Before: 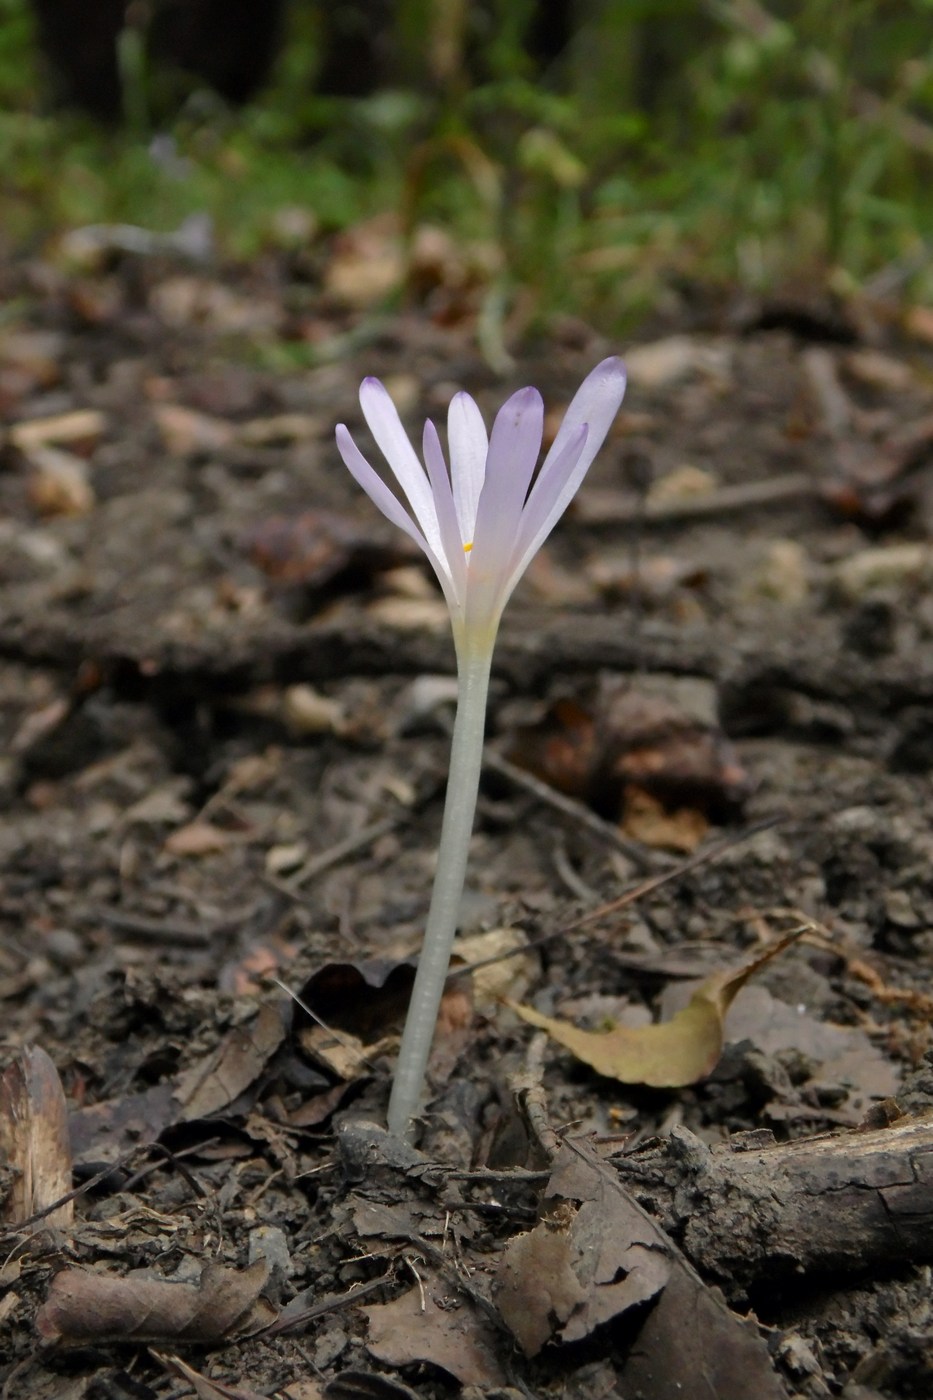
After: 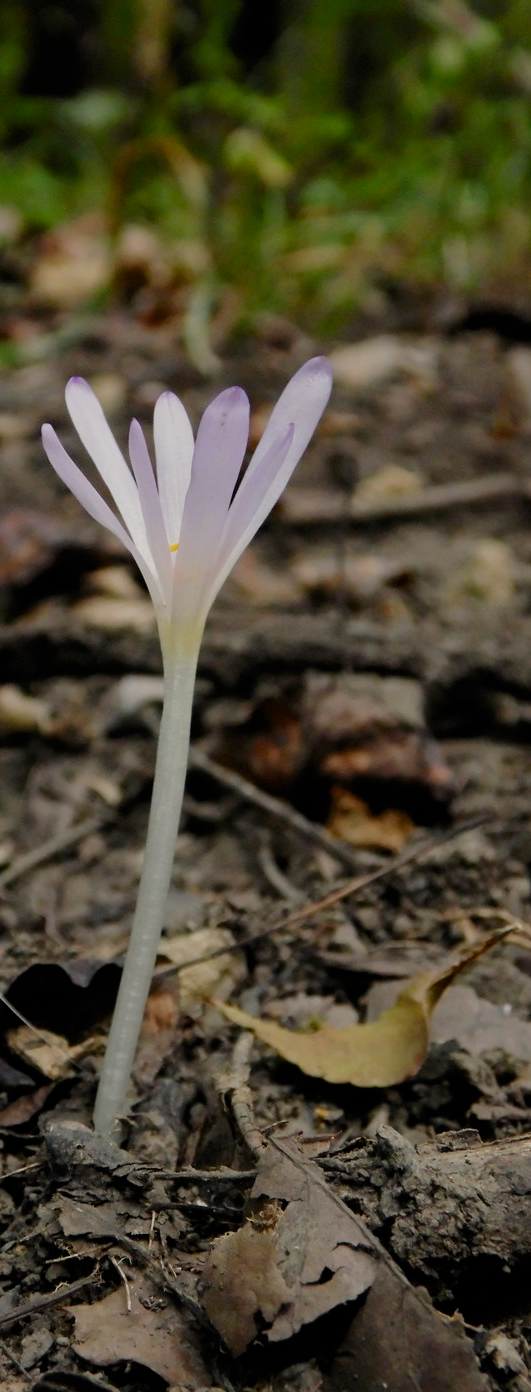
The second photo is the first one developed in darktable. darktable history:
filmic rgb: black relative exposure -7.65 EV, white relative exposure 4.56 EV, hardness 3.61, preserve chrominance no, color science v3 (2019), use custom middle-gray values true
crop: left 31.522%, top 0.005%, right 11.432%
color correction: highlights a* 0.537, highlights b* 2.84, saturation 1.06
